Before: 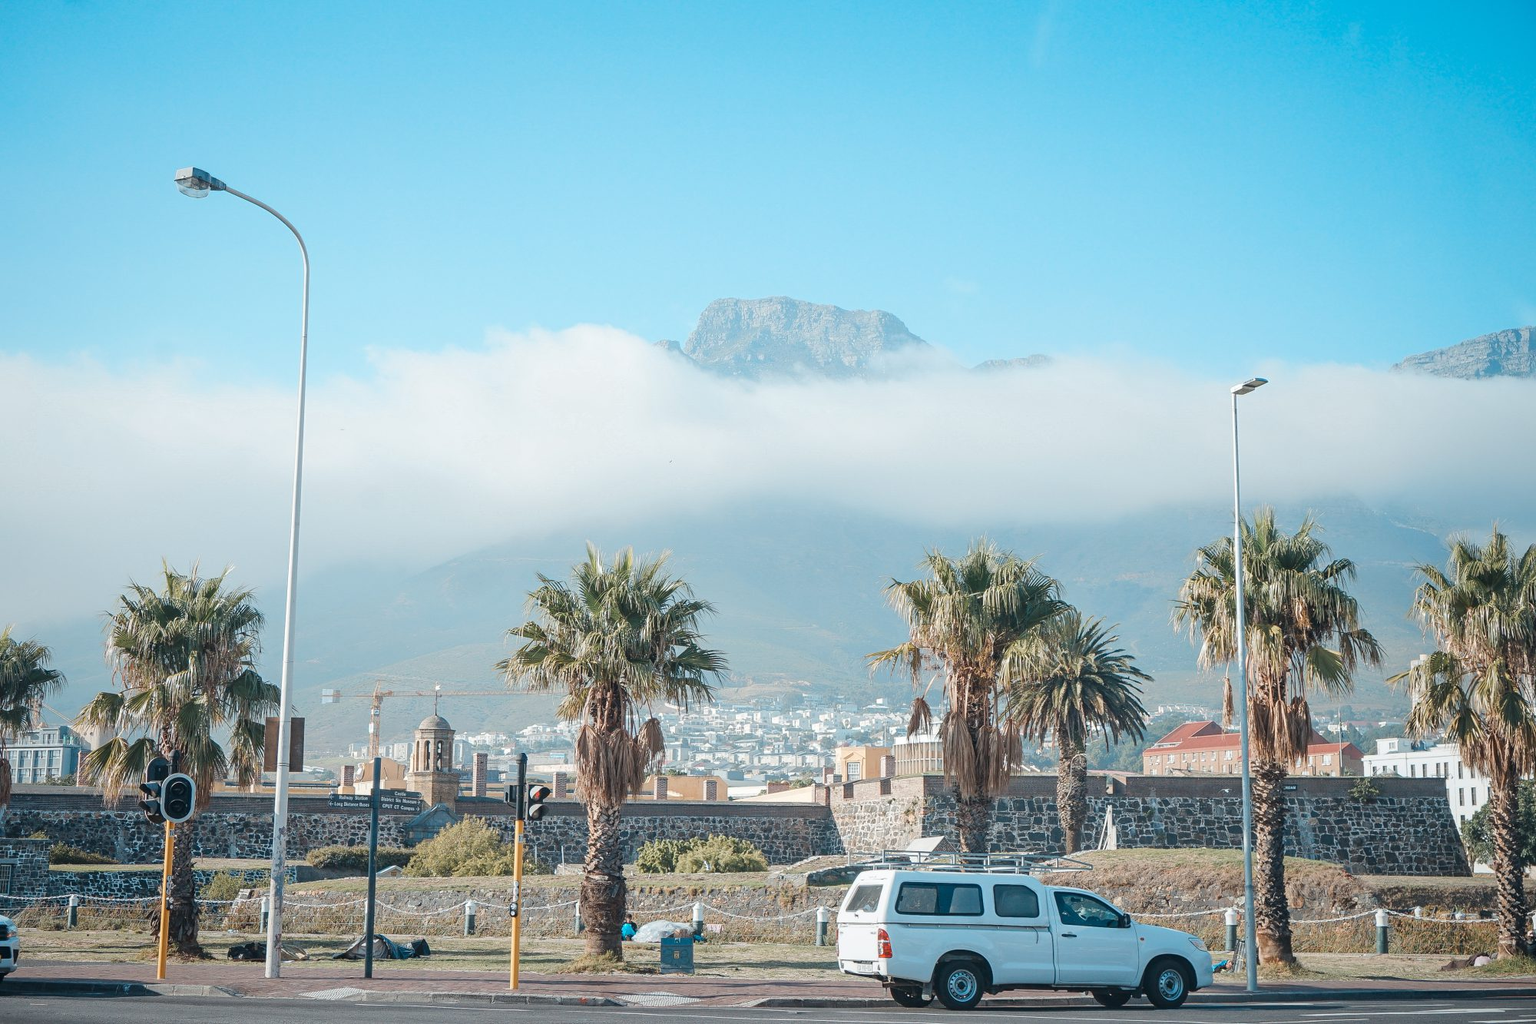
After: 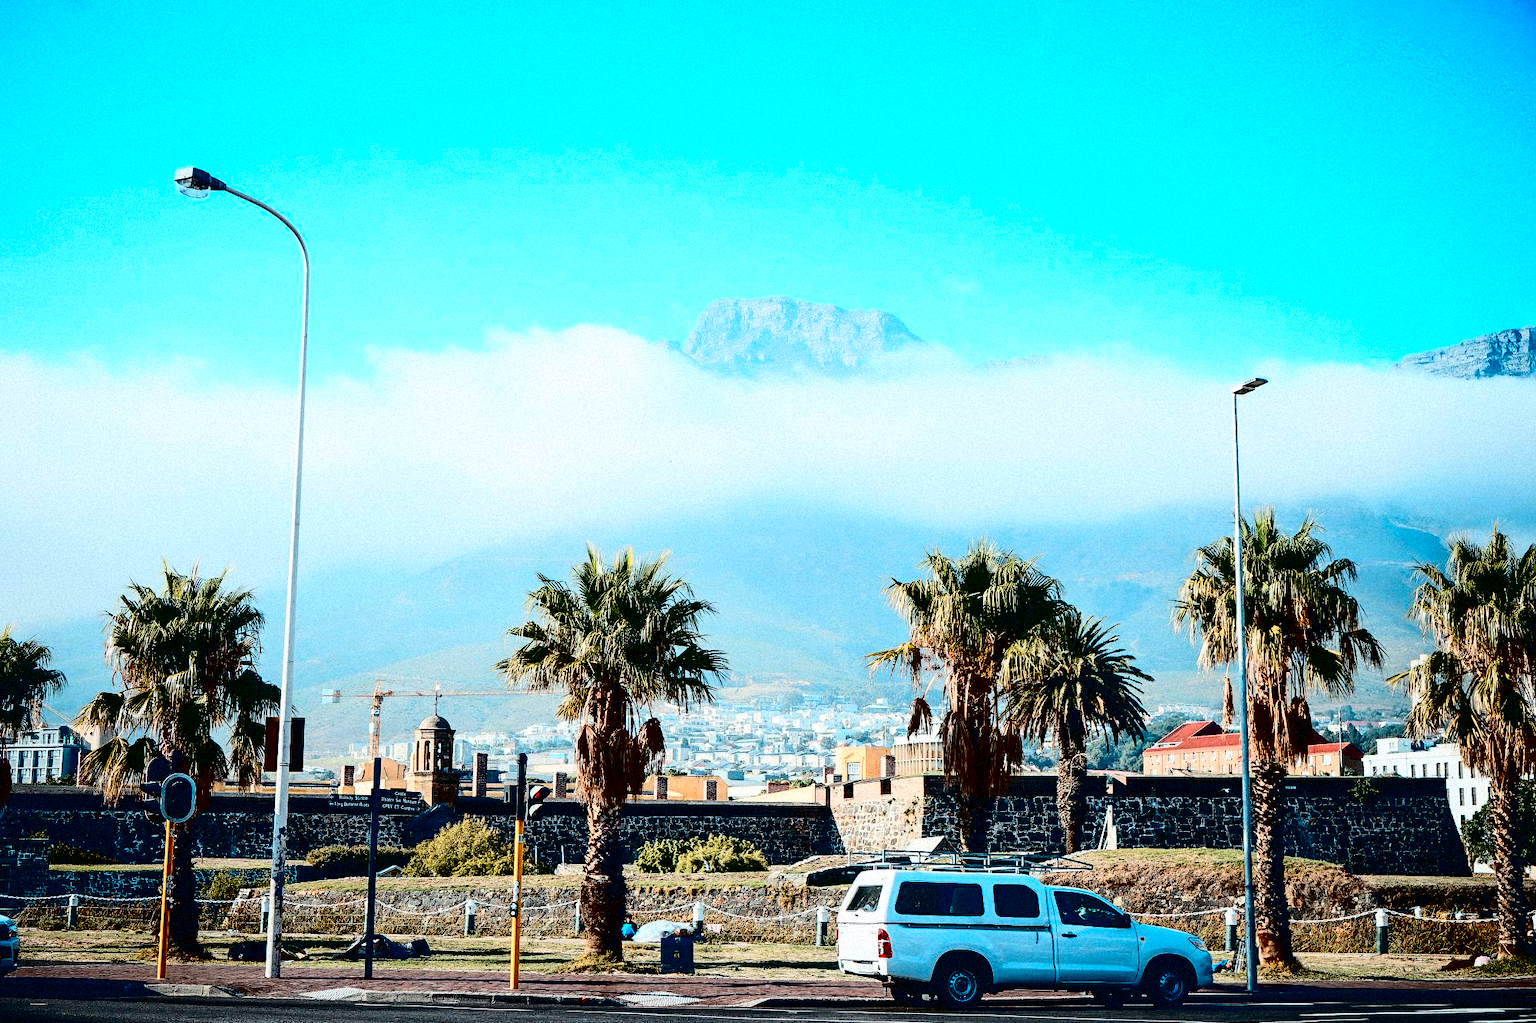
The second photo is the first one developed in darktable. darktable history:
contrast brightness saturation: contrast 0.77, brightness -1, saturation 1
grain: mid-tones bias 0%
